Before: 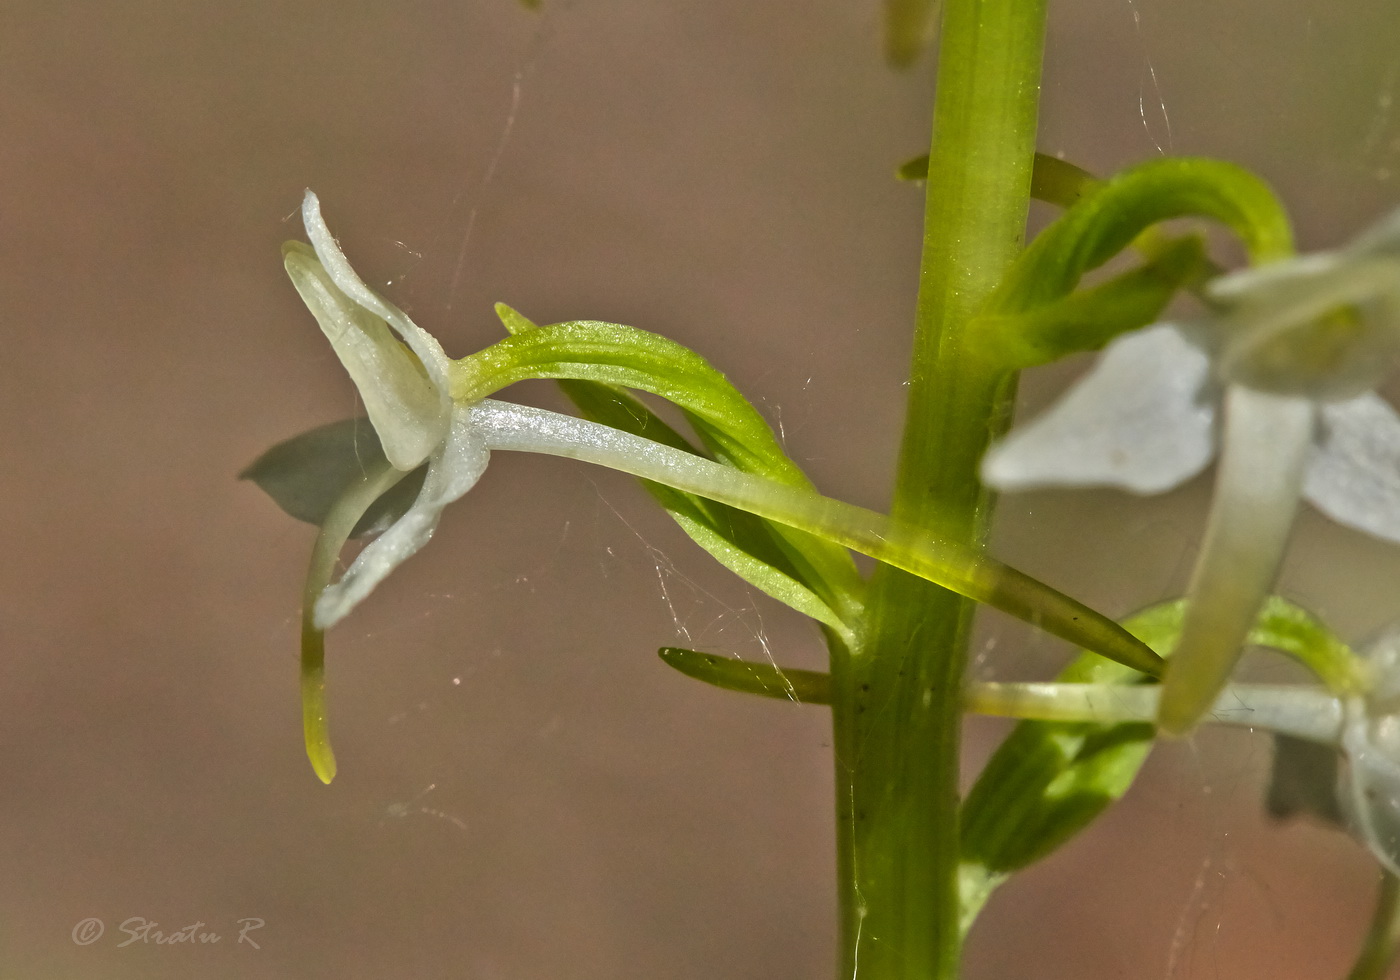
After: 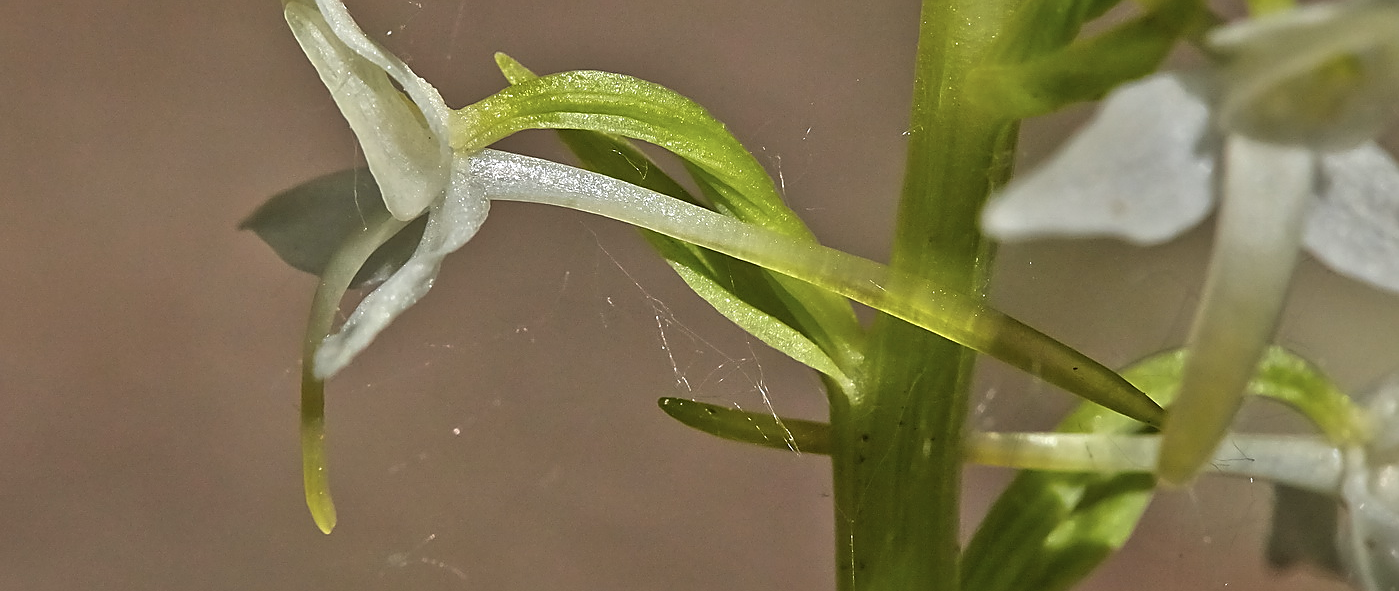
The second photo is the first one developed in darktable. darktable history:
crop and rotate: top 25.544%, bottom 14.057%
sharpen: radius 1.402, amount 1.241, threshold 0.693
contrast brightness saturation: saturation -0.162
